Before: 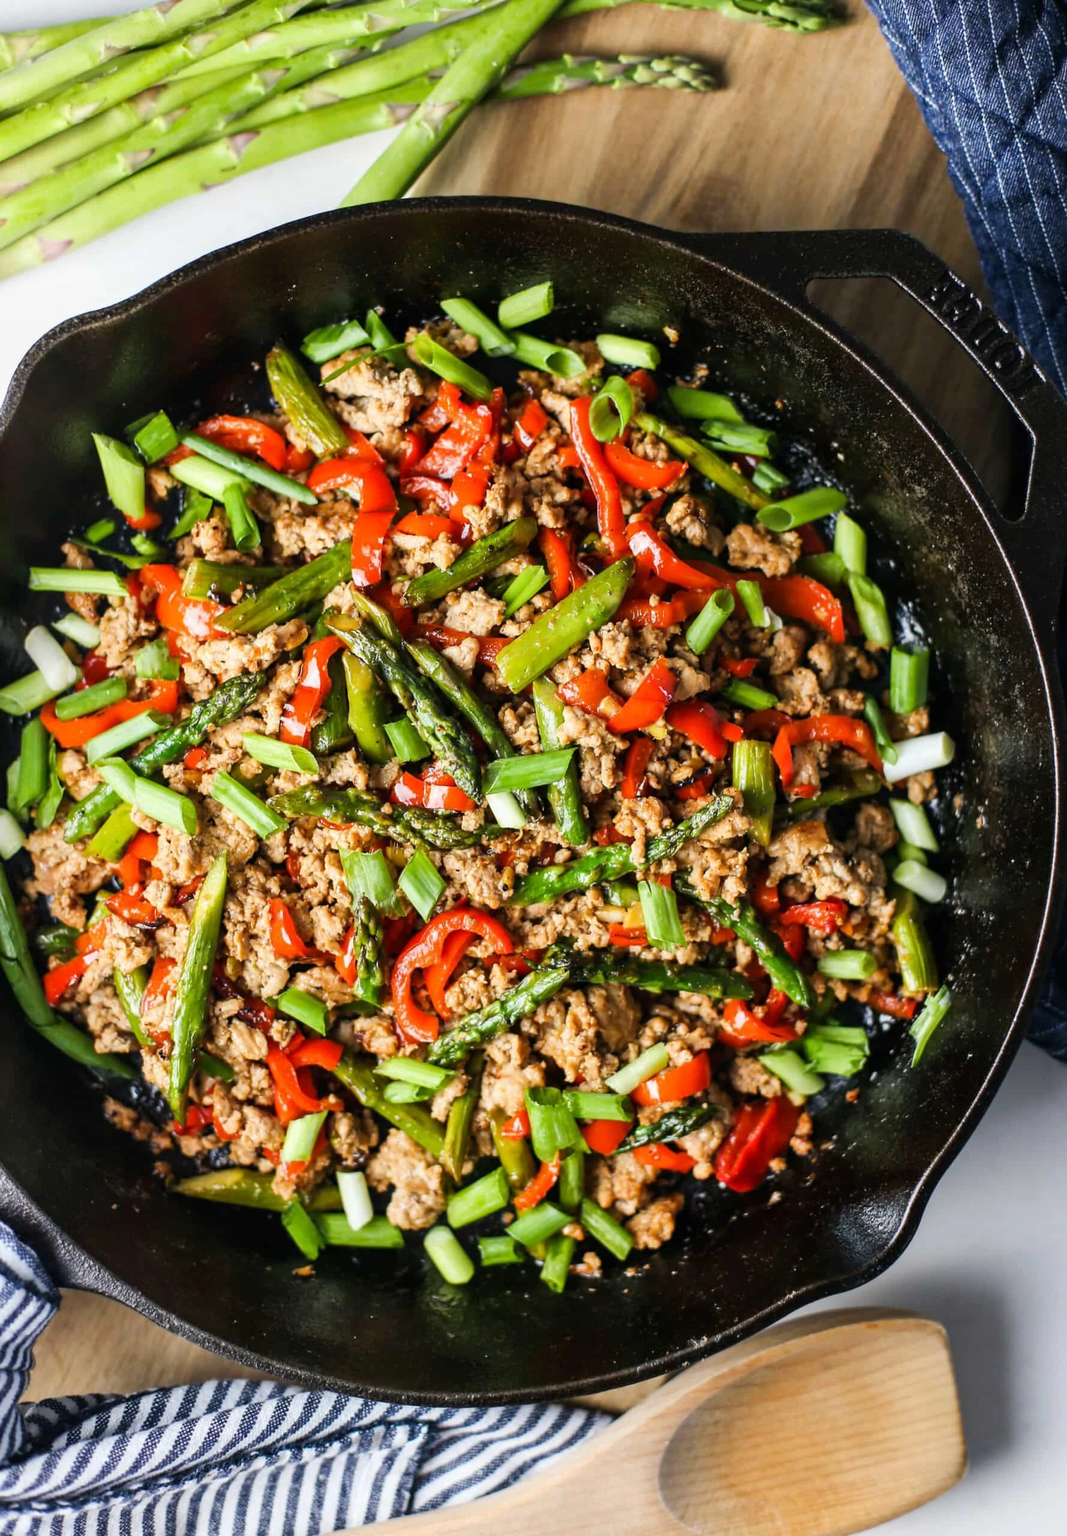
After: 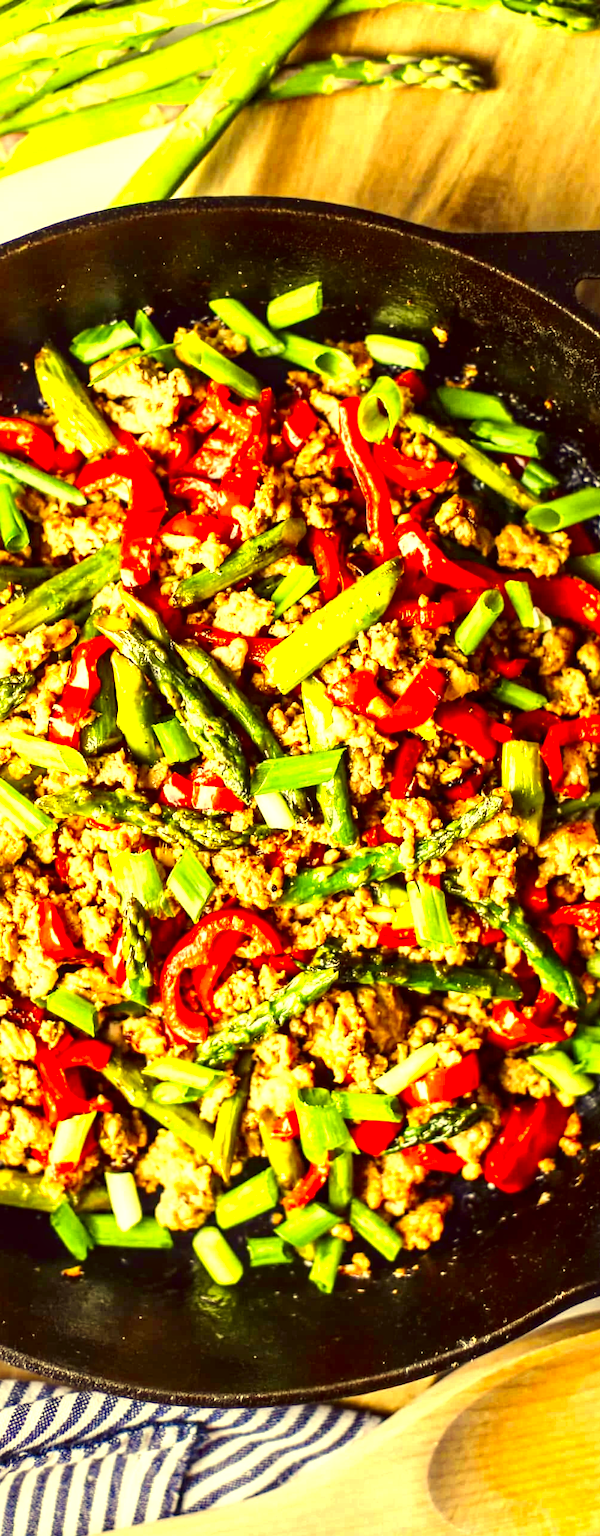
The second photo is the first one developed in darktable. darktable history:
exposure: exposure 0.299 EV, compensate exposure bias true, compensate highlight preservation false
color correction: highlights a* -0.602, highlights b* 39.52, shadows a* 9.63, shadows b* -0.289
base curve: curves: ch0 [(0, 0) (0.158, 0.273) (0.879, 0.895) (1, 1)]
contrast brightness saturation: contrast 0.069, brightness -0.142, saturation 0.116
color zones: curves: ch0 [(0.004, 0.305) (0.261, 0.623) (0.389, 0.399) (0.708, 0.571) (0.947, 0.34)]; ch1 [(0.025, 0.645) (0.229, 0.584) (0.326, 0.551) (0.484, 0.262) (0.757, 0.643)]
crop: left 21.738%, right 22.019%, bottom 0.014%
local contrast: on, module defaults
